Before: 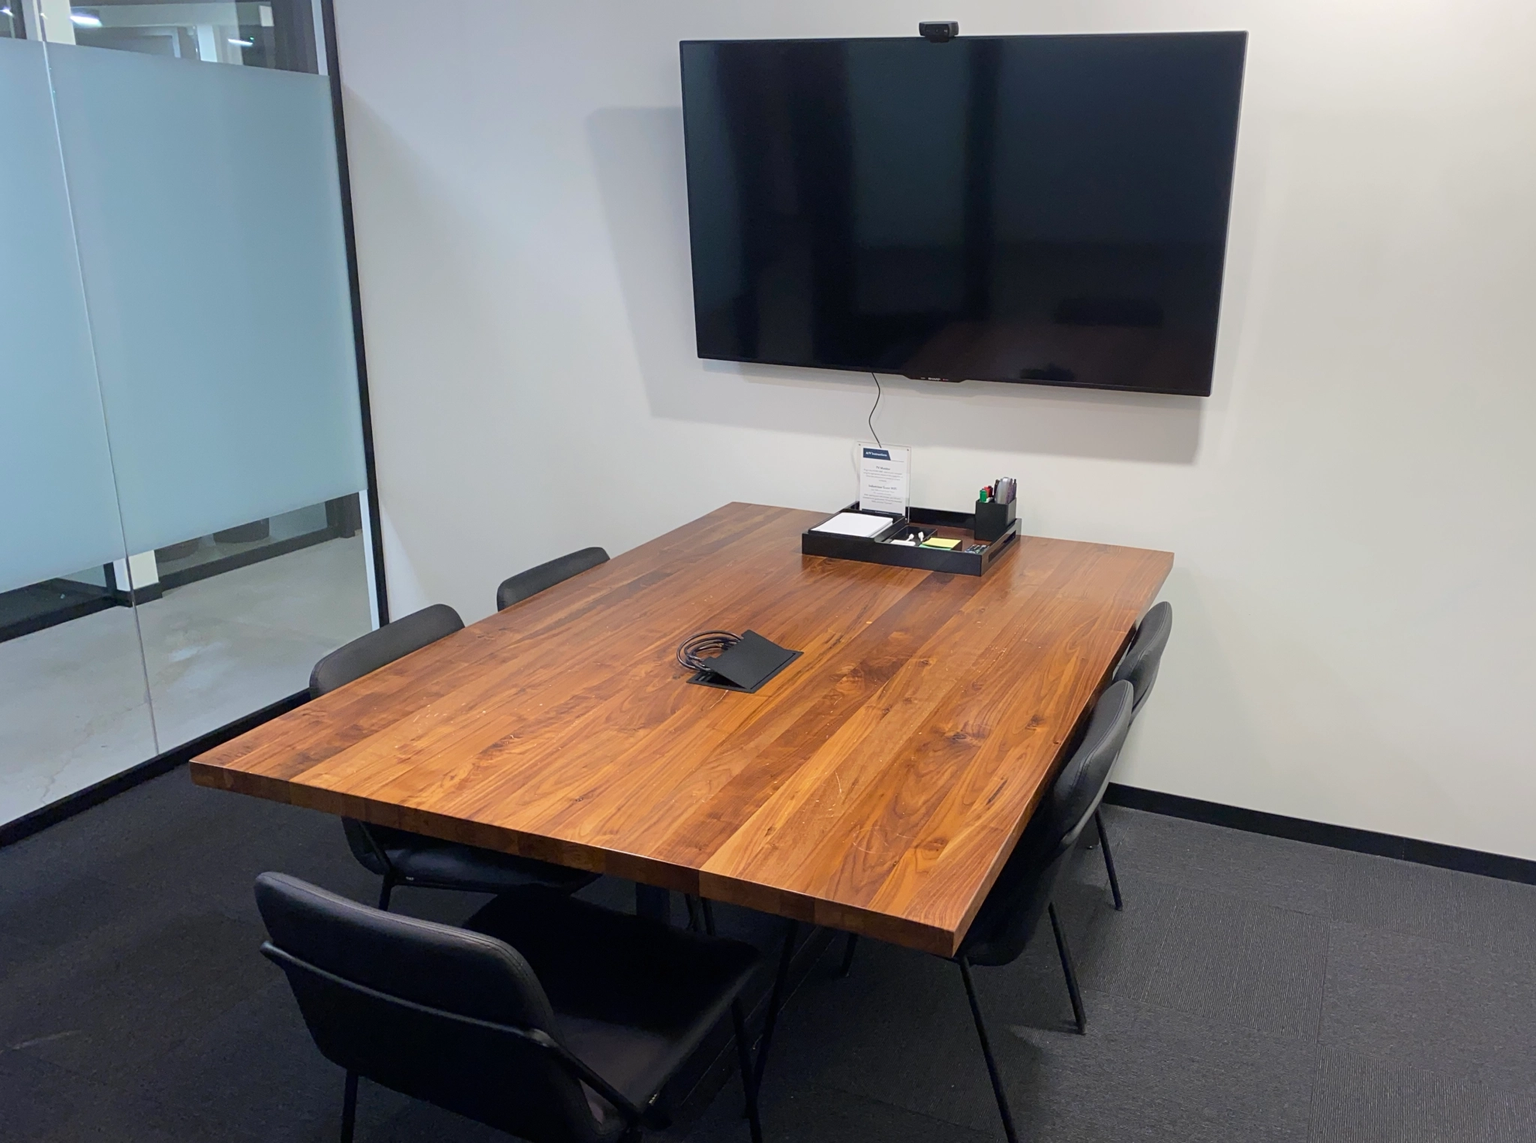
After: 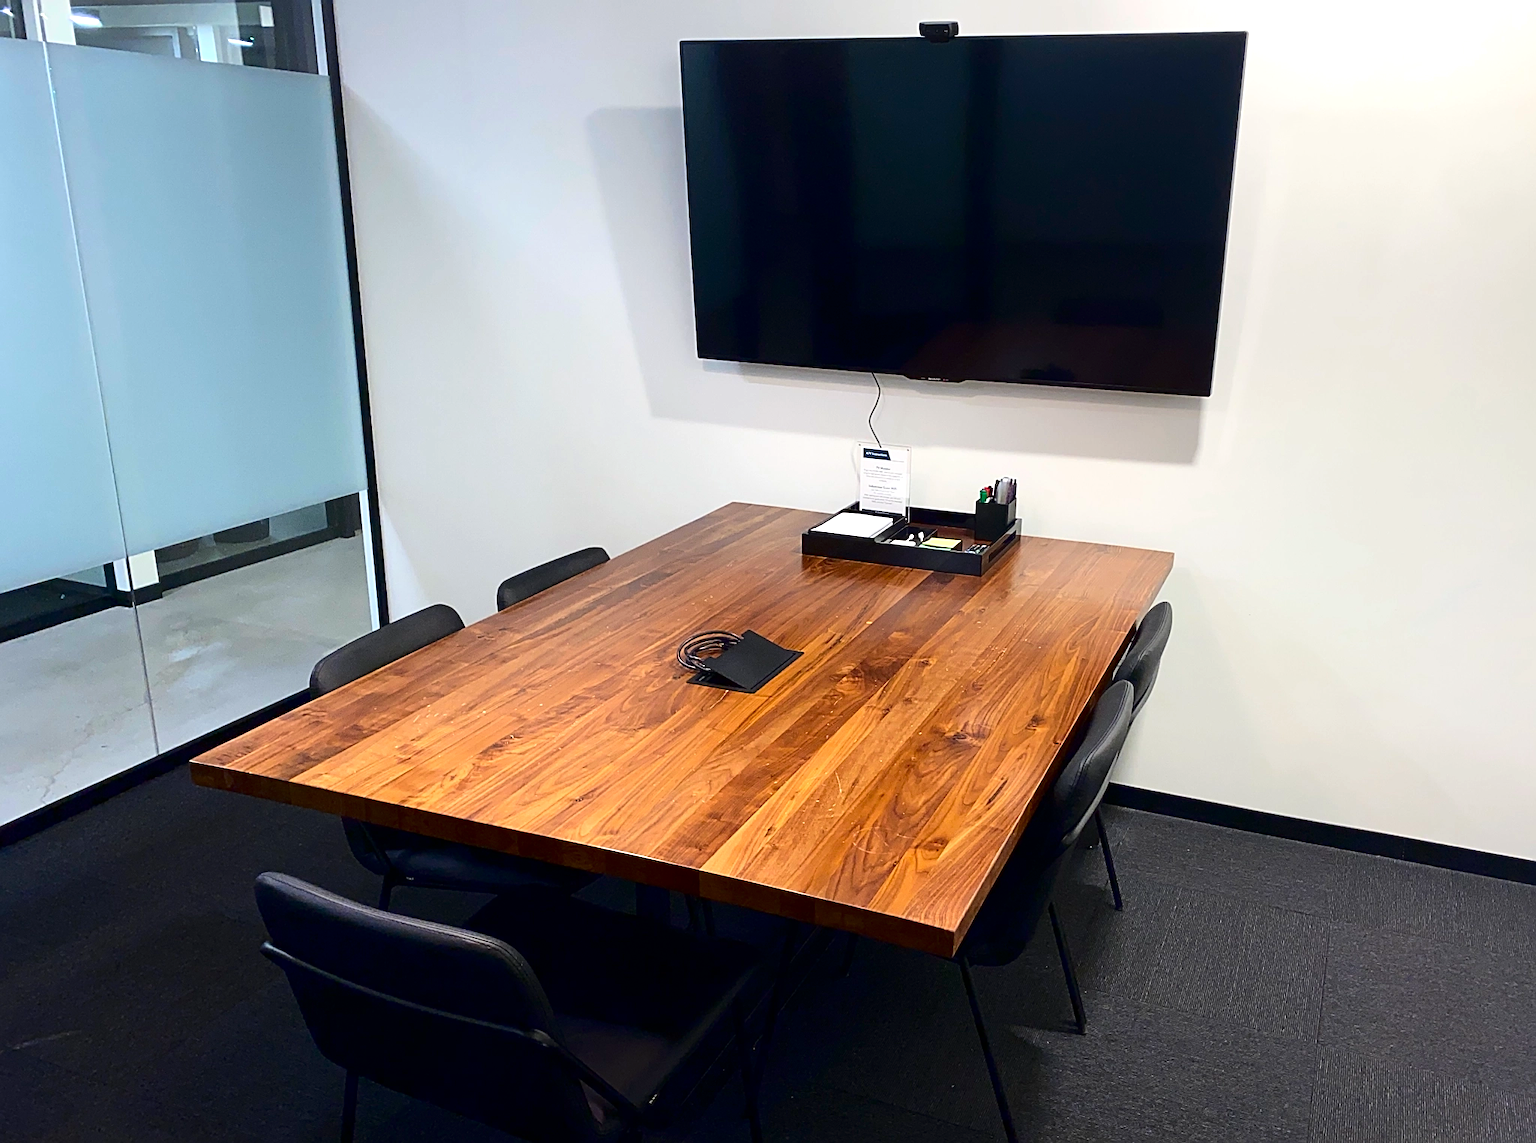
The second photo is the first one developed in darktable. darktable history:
exposure: black level correction 0, exposure 0.499 EV, compensate highlight preservation false
contrast brightness saturation: contrast 0.189, brightness -0.221, saturation 0.118
sharpen: on, module defaults
